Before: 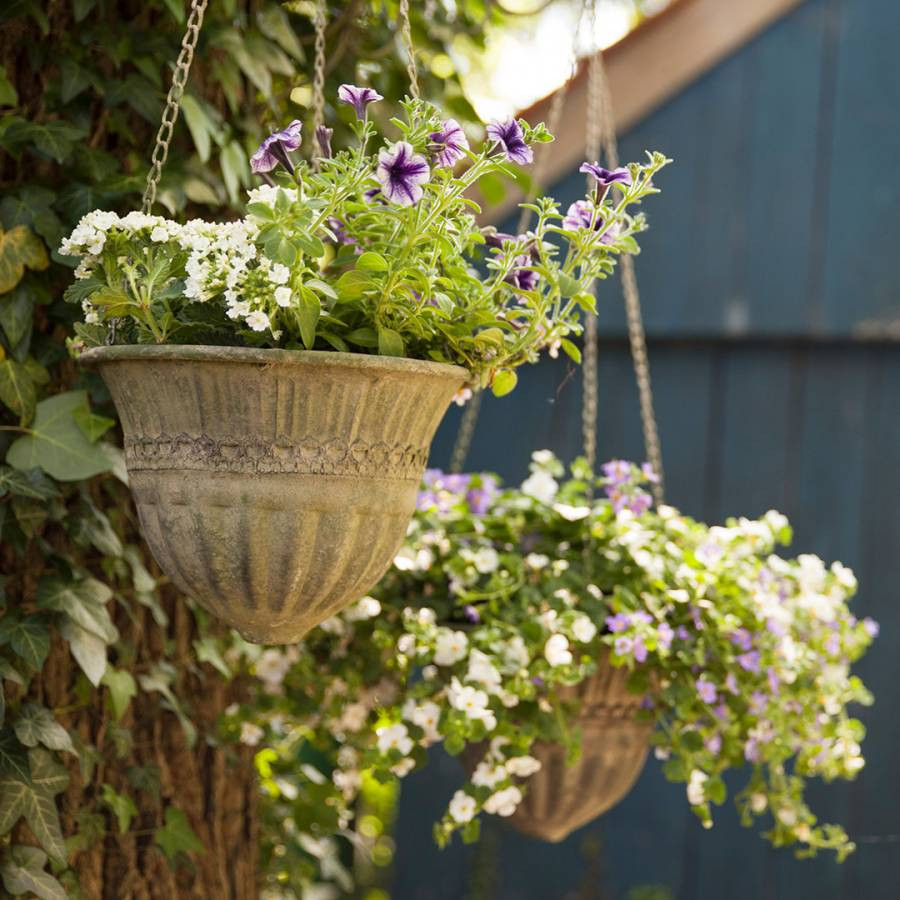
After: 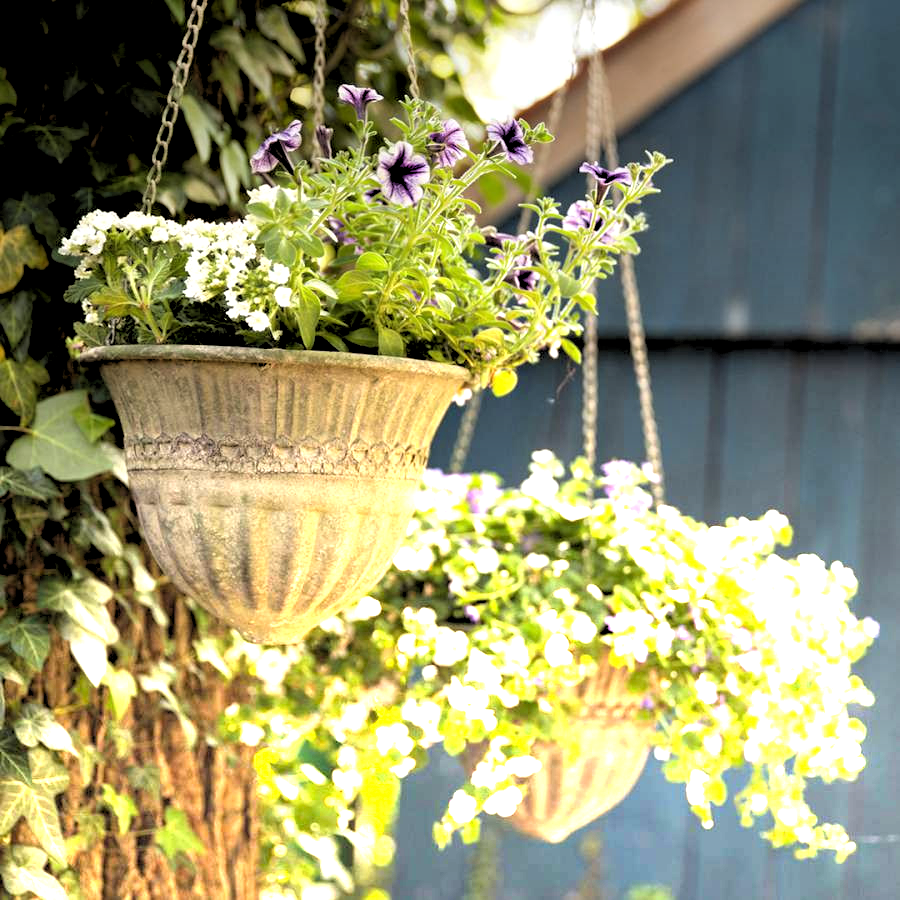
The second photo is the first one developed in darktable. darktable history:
graduated density: density -3.9 EV
rgb levels: levels [[0.034, 0.472, 0.904], [0, 0.5, 1], [0, 0.5, 1]]
